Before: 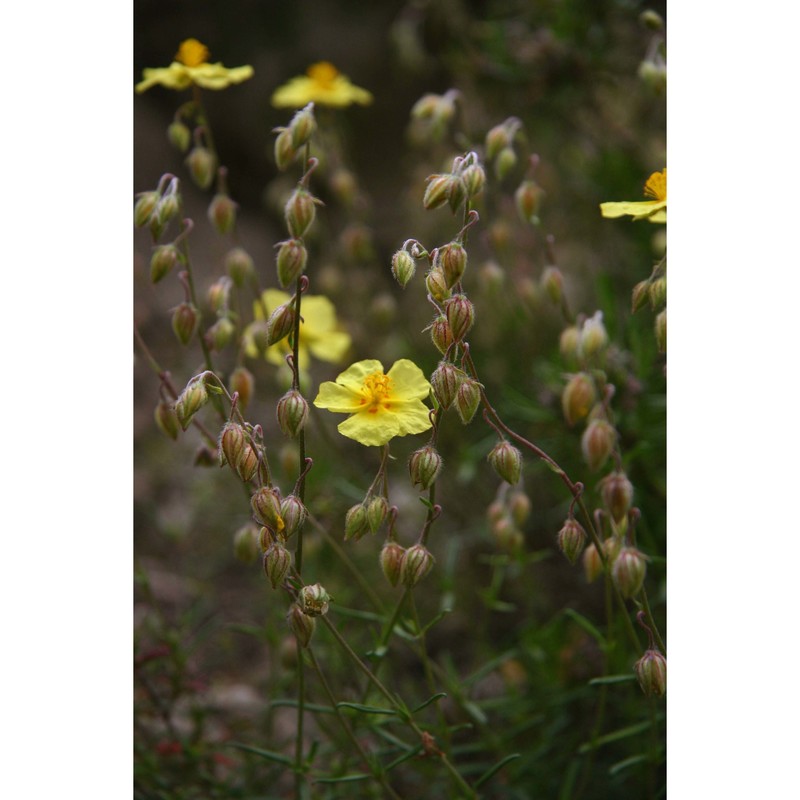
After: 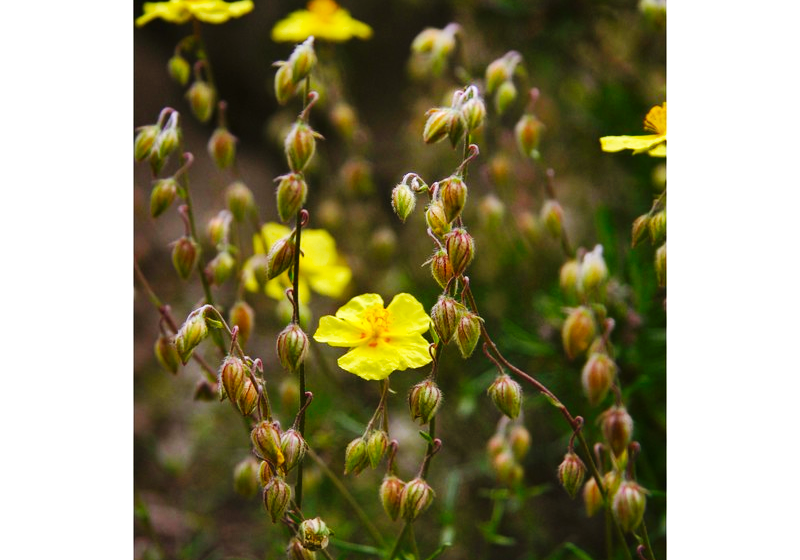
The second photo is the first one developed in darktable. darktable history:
crop and rotate: top 8.414%, bottom 21.483%
exposure: exposure 0.133 EV, compensate exposure bias true, compensate highlight preservation false
shadows and highlights: low approximation 0.01, soften with gaussian
color balance rgb: linear chroma grading › global chroma 14.798%, perceptual saturation grading › global saturation 0.968%, global vibrance 20%
base curve: curves: ch0 [(0, 0) (0.032, 0.025) (0.121, 0.166) (0.206, 0.329) (0.605, 0.79) (1, 1)], preserve colors none
